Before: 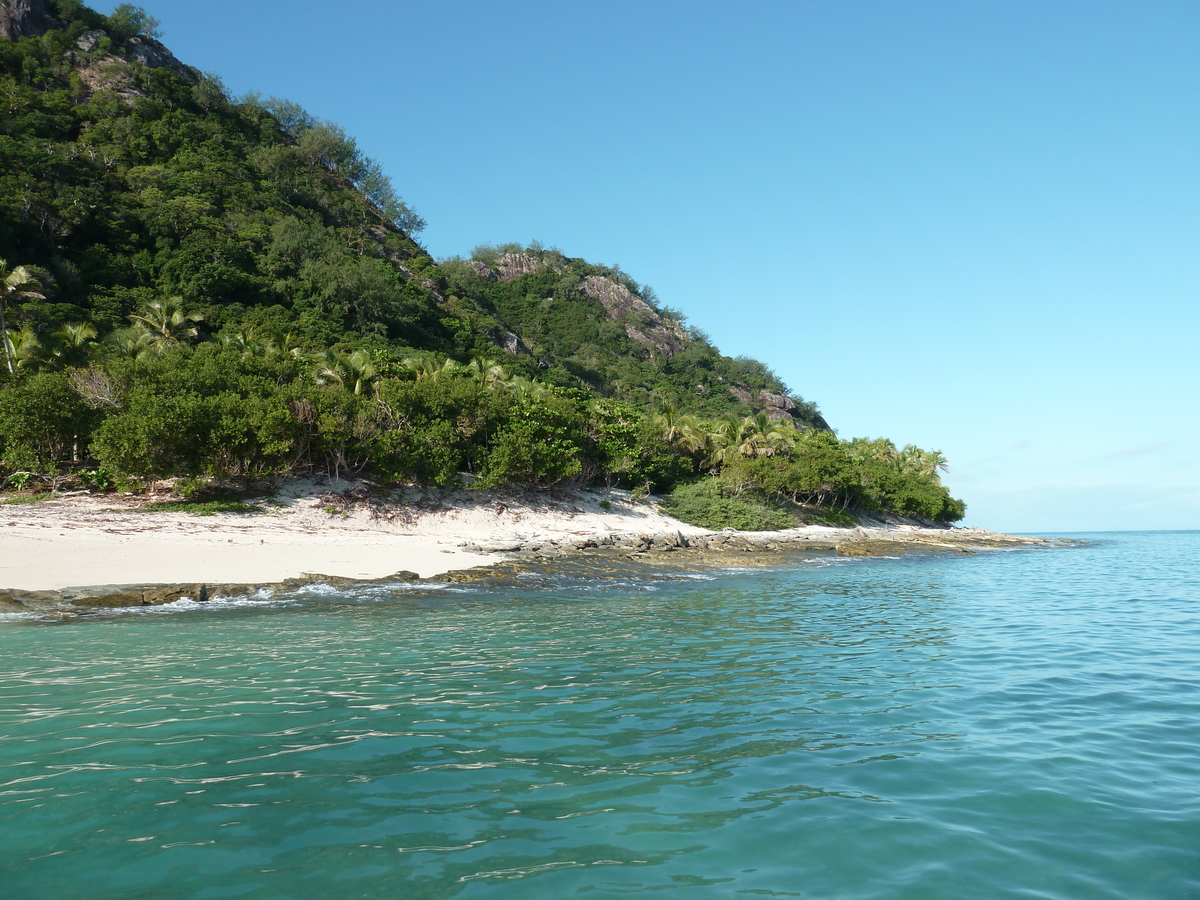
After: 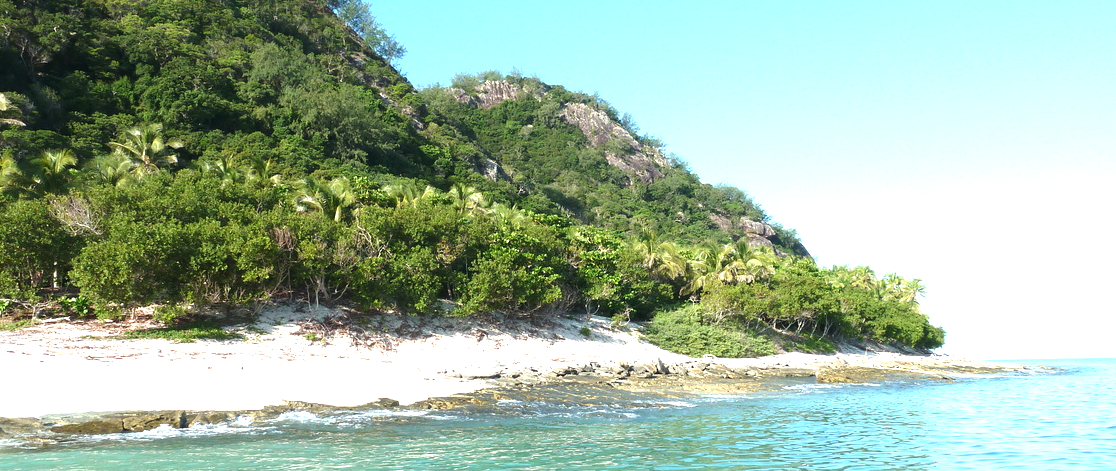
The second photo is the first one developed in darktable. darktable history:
exposure: black level correction 0, exposure 1.1 EV, compensate highlight preservation false
crop: left 1.744%, top 19.225%, right 5.069%, bottom 28.357%
